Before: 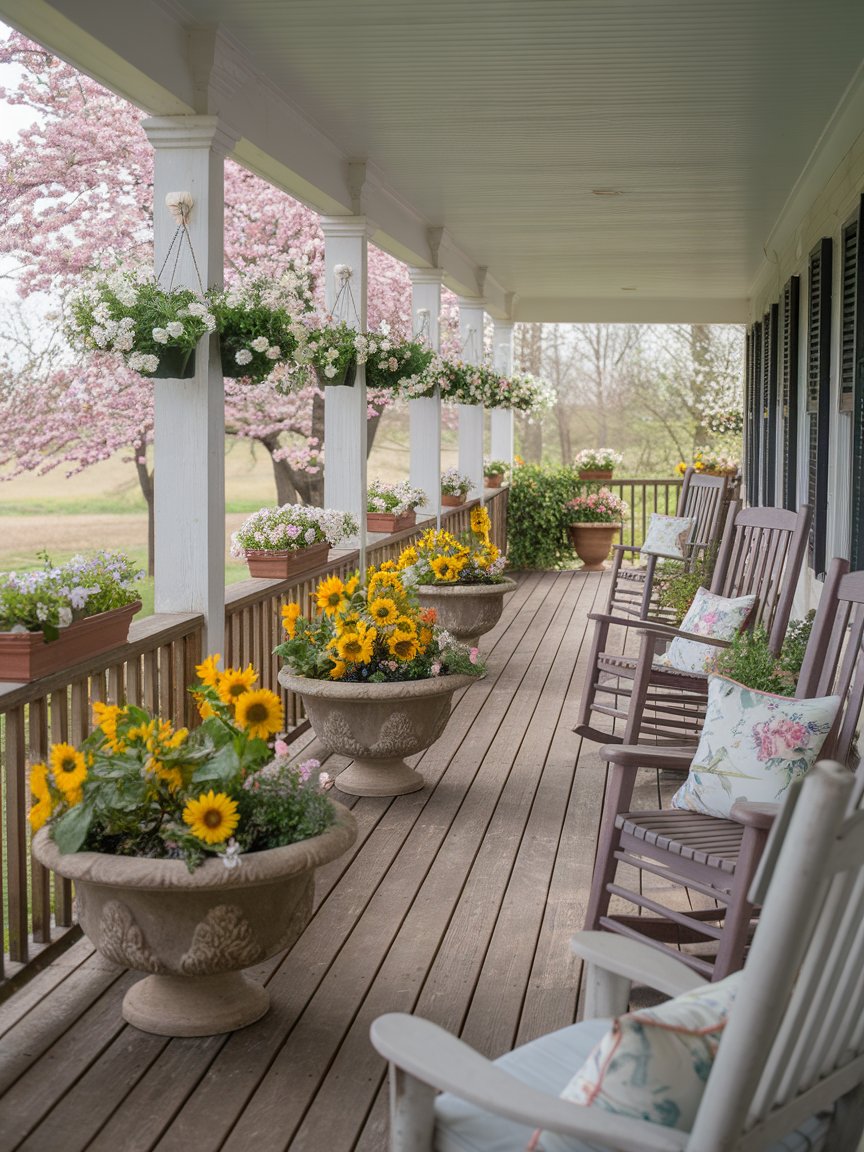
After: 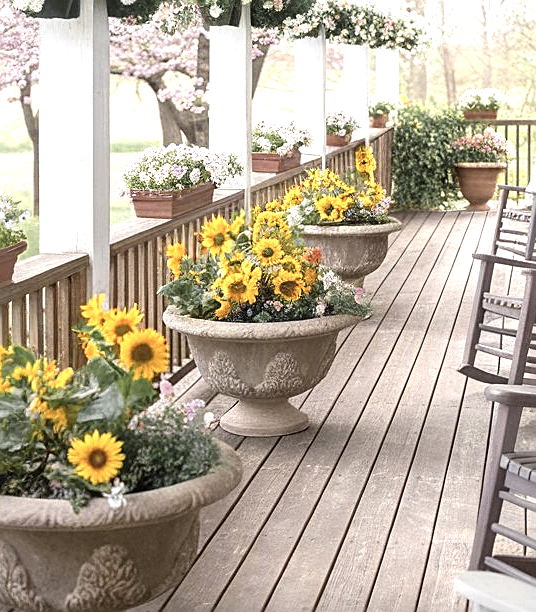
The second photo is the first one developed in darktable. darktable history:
sharpen: on, module defaults
color zones: curves: ch0 [(0.035, 0.242) (0.25, 0.5) (0.384, 0.214) (0.488, 0.255) (0.75, 0.5)]; ch1 [(0.063, 0.379) (0.25, 0.5) (0.354, 0.201) (0.489, 0.085) (0.729, 0.271)]; ch2 [(0.25, 0.5) (0.38, 0.517) (0.442, 0.51) (0.735, 0.456)]
crop: left 13.312%, top 31.28%, right 24.627%, bottom 15.582%
contrast brightness saturation: contrast 0.06, brightness -0.01, saturation -0.23
exposure: black level correction 0, exposure 1.198 EV, compensate exposure bias true, compensate highlight preservation false
